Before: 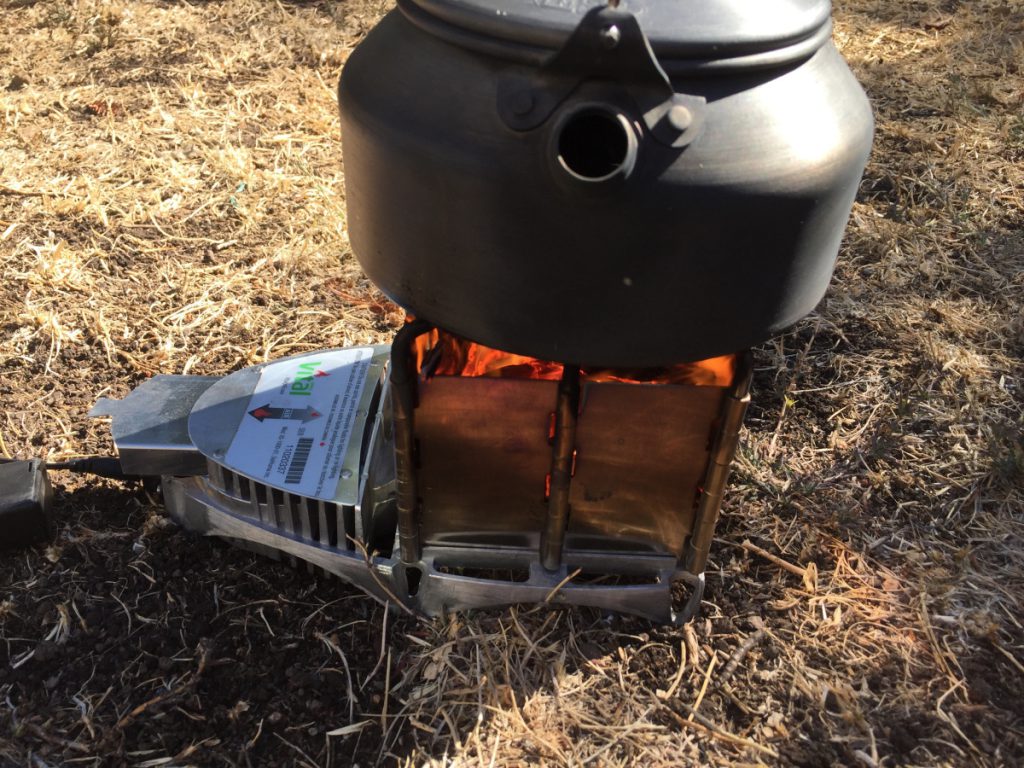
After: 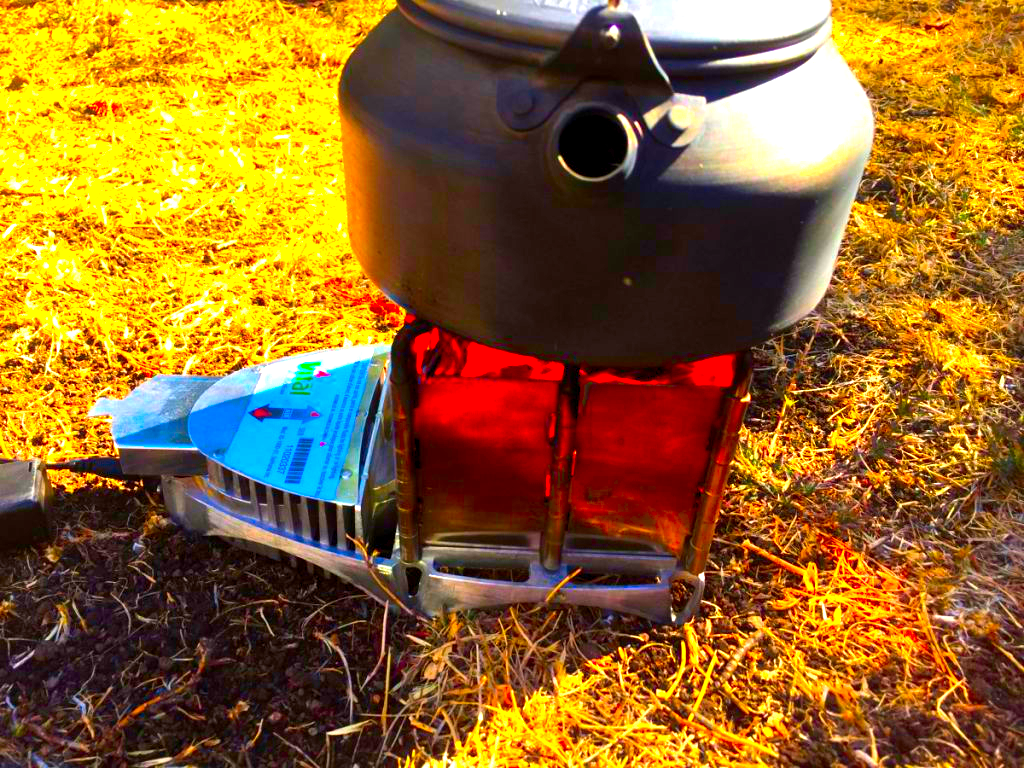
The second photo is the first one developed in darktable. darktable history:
color balance rgb: global offset › luminance -0.499%, perceptual saturation grading › global saturation 9.772%, global vibrance 25.033%, contrast 9.567%
color correction: highlights b* 0.047, saturation 2.98
exposure: black level correction 0, exposure 1.102 EV, compensate highlight preservation false
